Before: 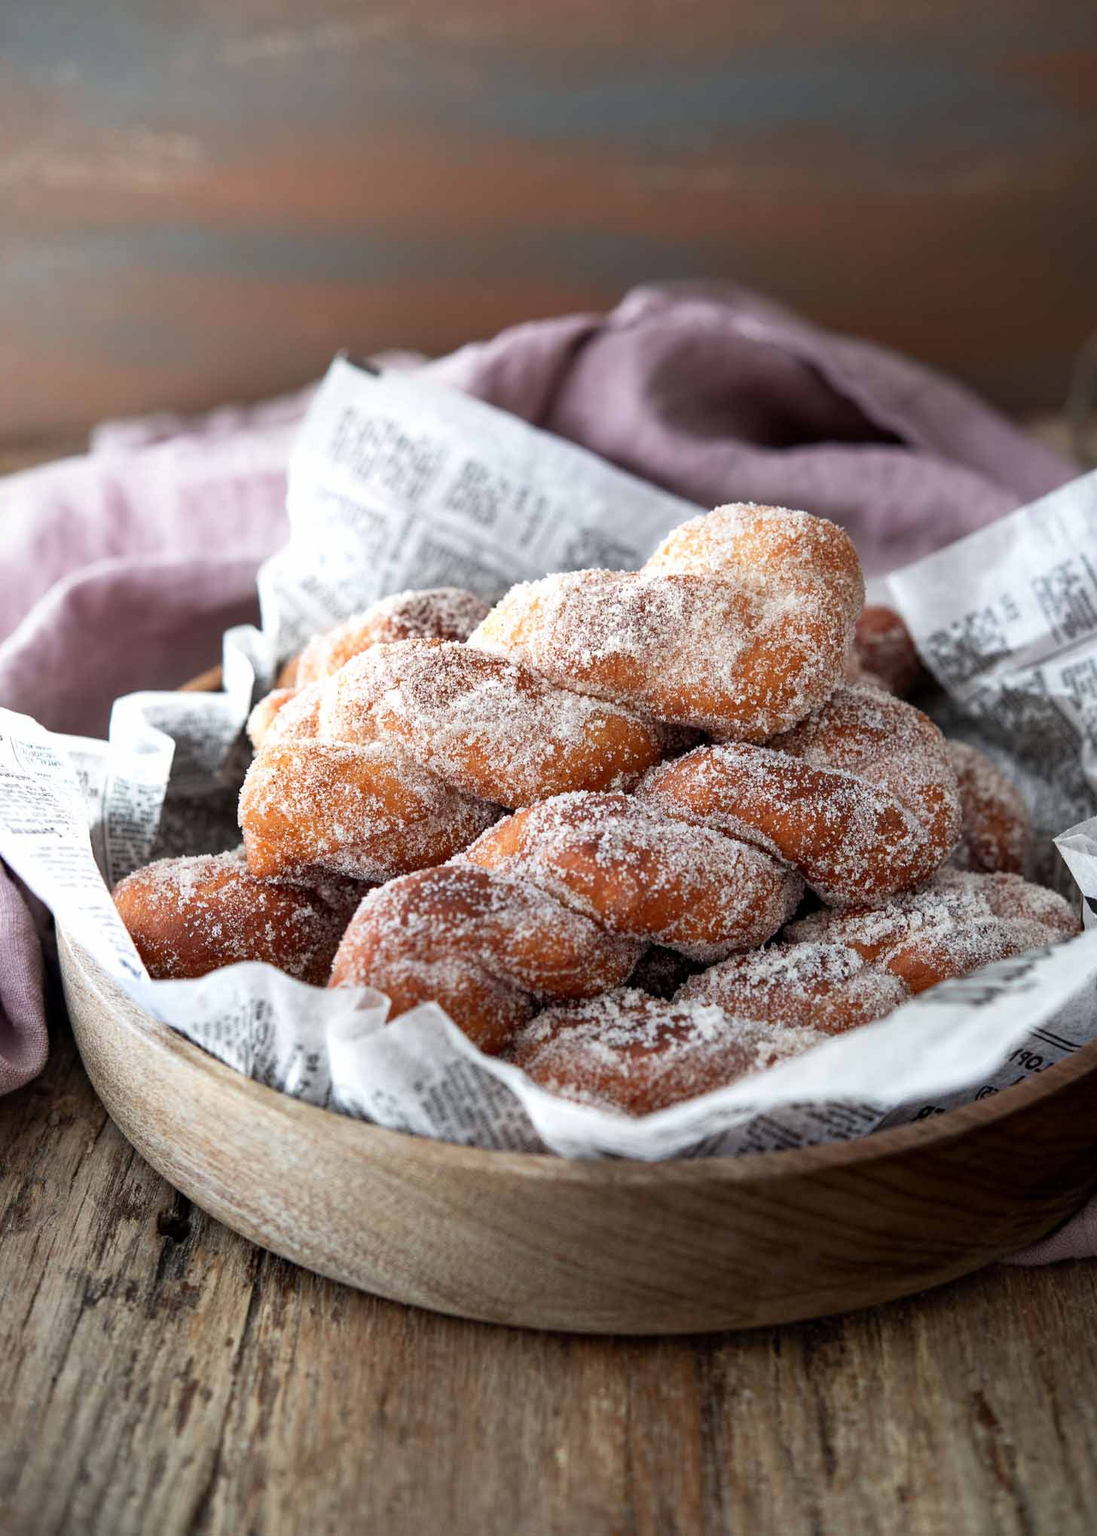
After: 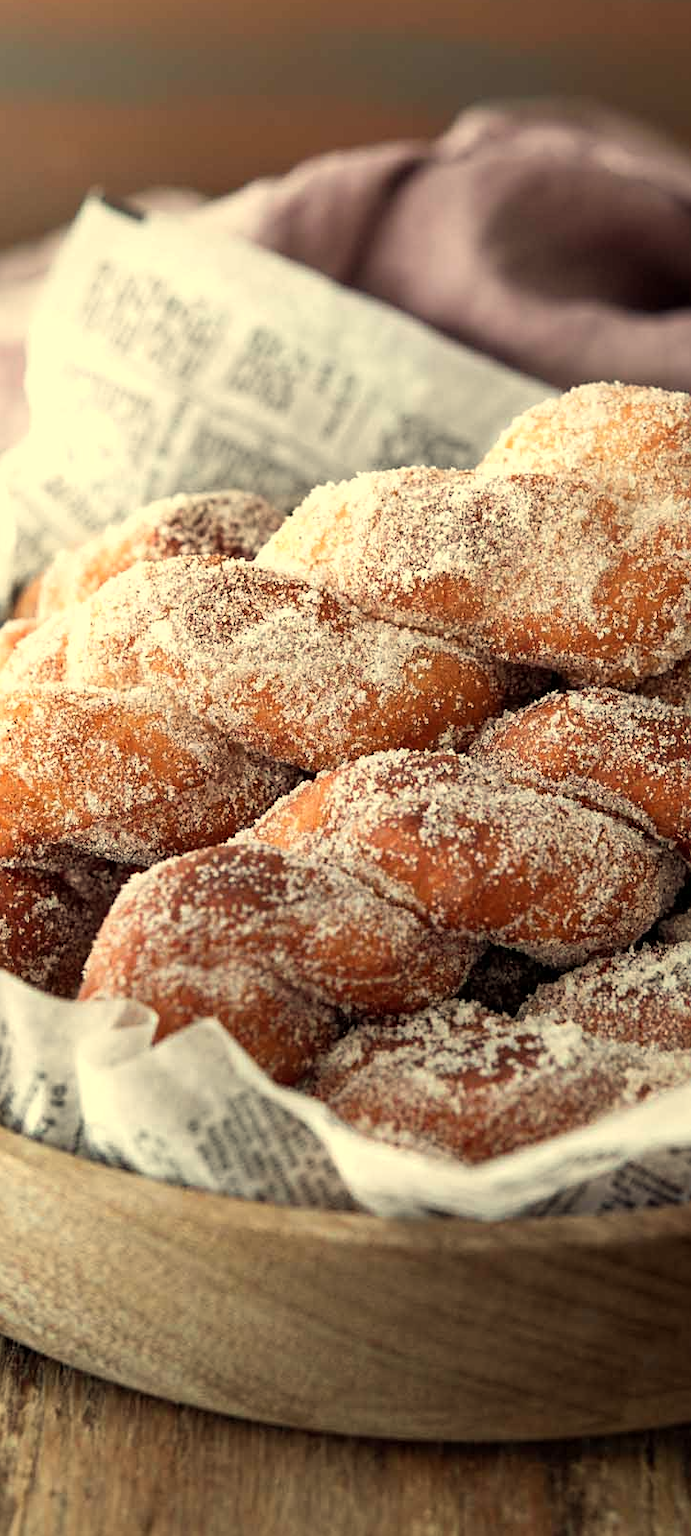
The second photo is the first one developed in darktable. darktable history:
contrast brightness saturation: saturation -0.05
white balance: red 1.08, blue 0.791
crop and rotate: angle 0.02°, left 24.353%, top 13.219%, right 26.156%, bottom 8.224%
sharpen: amount 0.2
